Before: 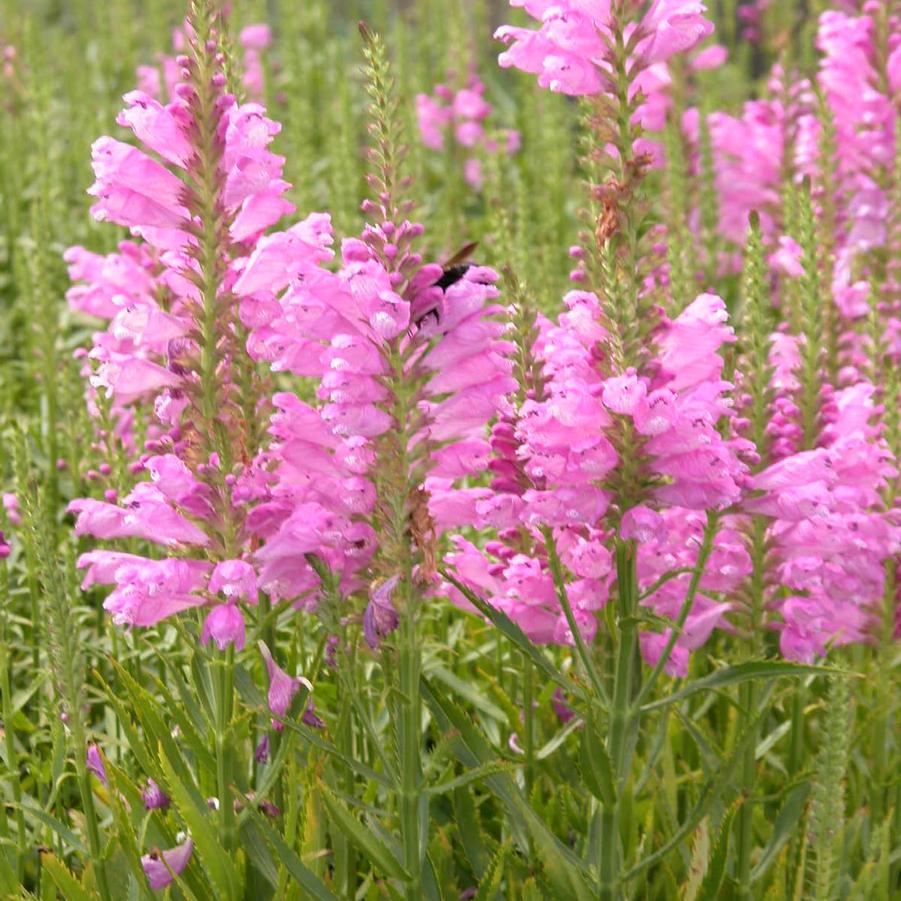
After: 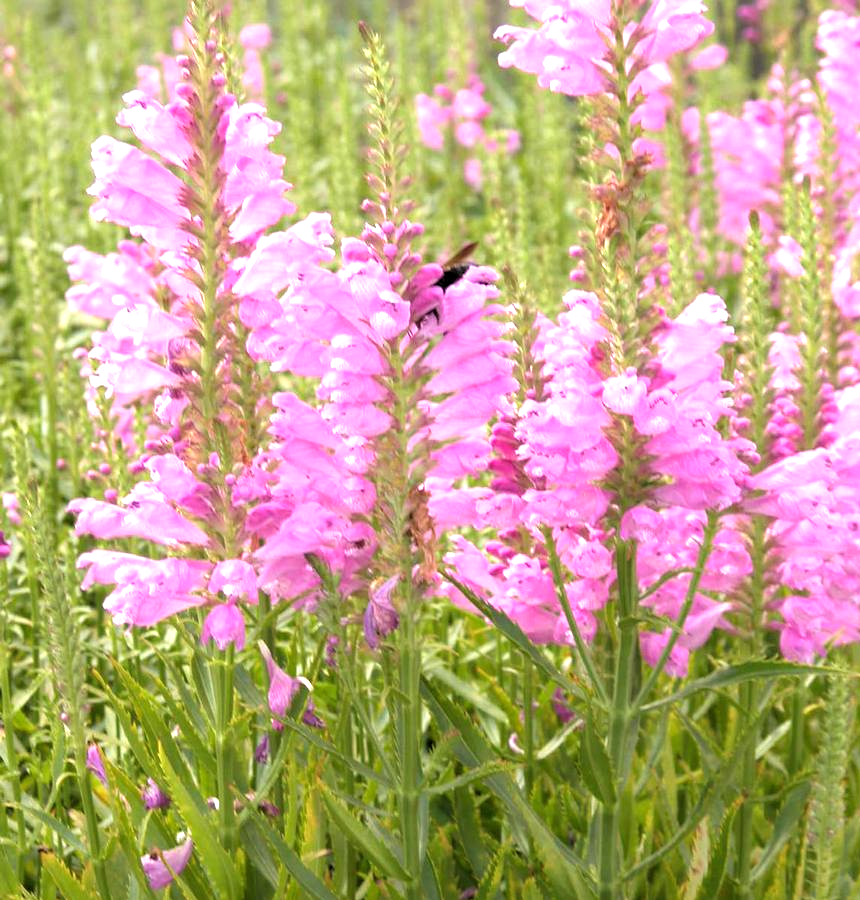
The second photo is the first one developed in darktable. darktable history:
crop: right 4.468%, bottom 0.028%
levels: levels [0.026, 0.507, 0.987]
tone equalizer: -8 EV -0.77 EV, -7 EV -0.667 EV, -6 EV -0.593 EV, -5 EV -0.372 EV, -3 EV 0.388 EV, -2 EV 0.6 EV, -1 EV 0.7 EV, +0 EV 0.743 EV
